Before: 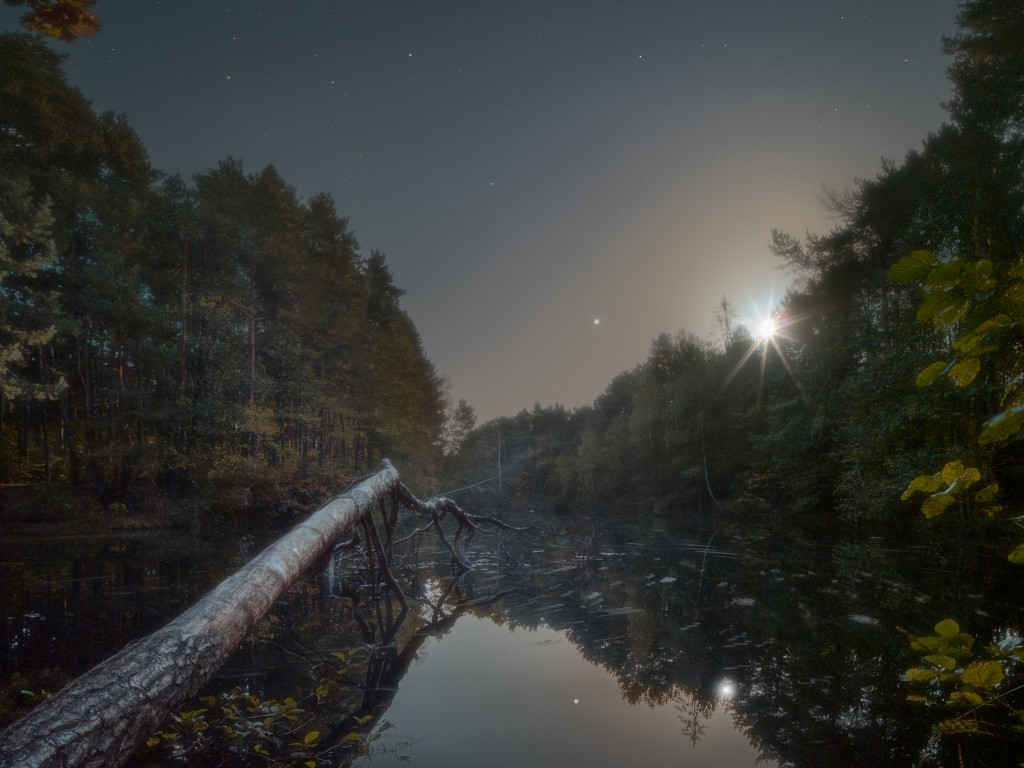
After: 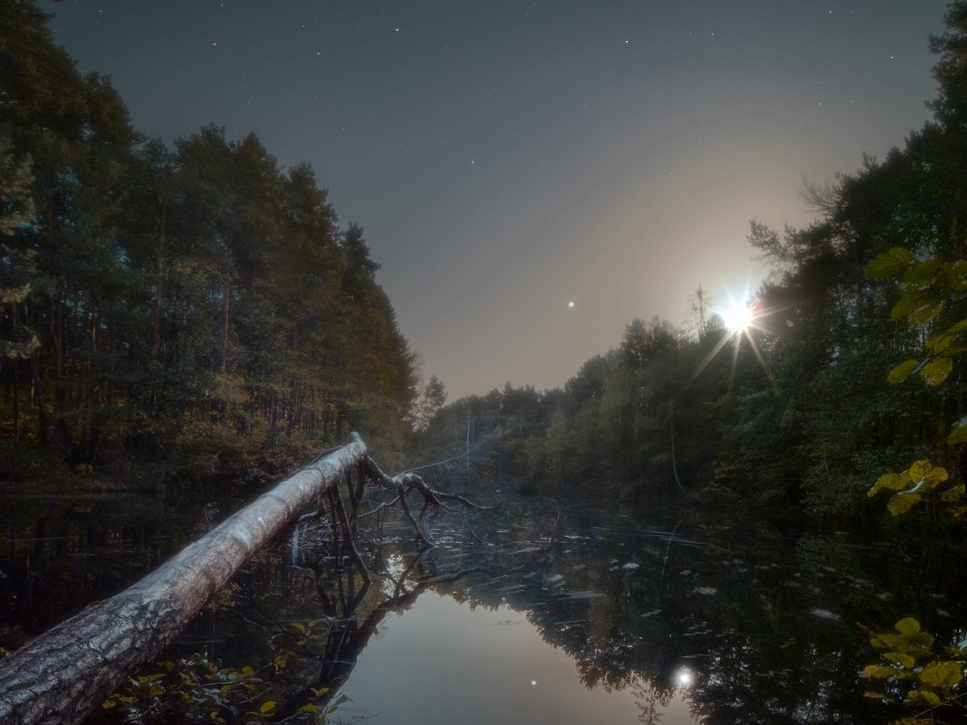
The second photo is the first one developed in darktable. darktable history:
crop and rotate: angle -2.57°
tone equalizer: -8 EV -0.398 EV, -7 EV -0.412 EV, -6 EV -0.35 EV, -5 EV -0.243 EV, -3 EV 0.222 EV, -2 EV 0.317 EV, -1 EV 0.376 EV, +0 EV 0.388 EV
